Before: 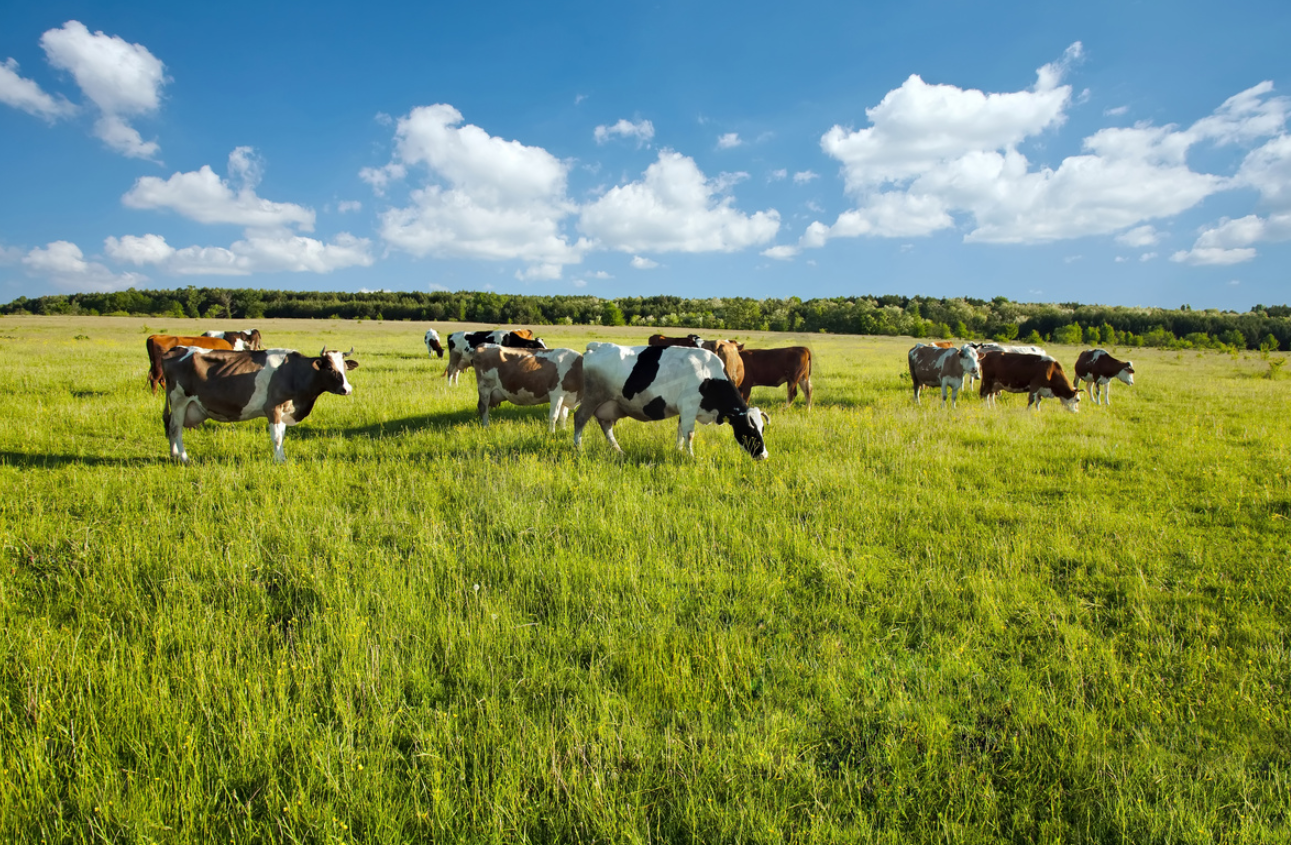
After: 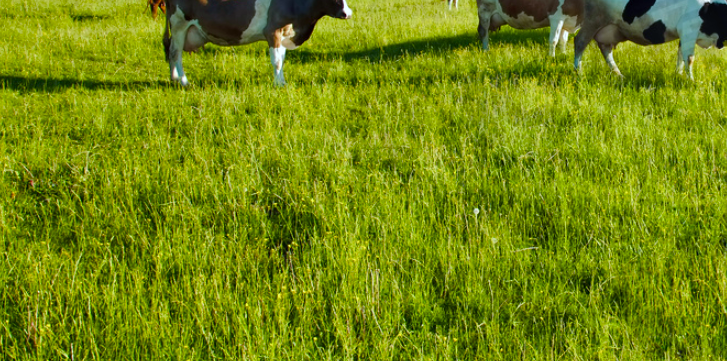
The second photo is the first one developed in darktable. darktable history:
crop: top 44.534%, right 43.66%, bottom 12.69%
color balance rgb: perceptual saturation grading › global saturation 24.055%, perceptual saturation grading › highlights -24.654%, perceptual saturation grading › mid-tones 24.578%, perceptual saturation grading › shadows 39.641%
velvia: on, module defaults
color calibration: x 0.367, y 0.379, temperature 4404.31 K
